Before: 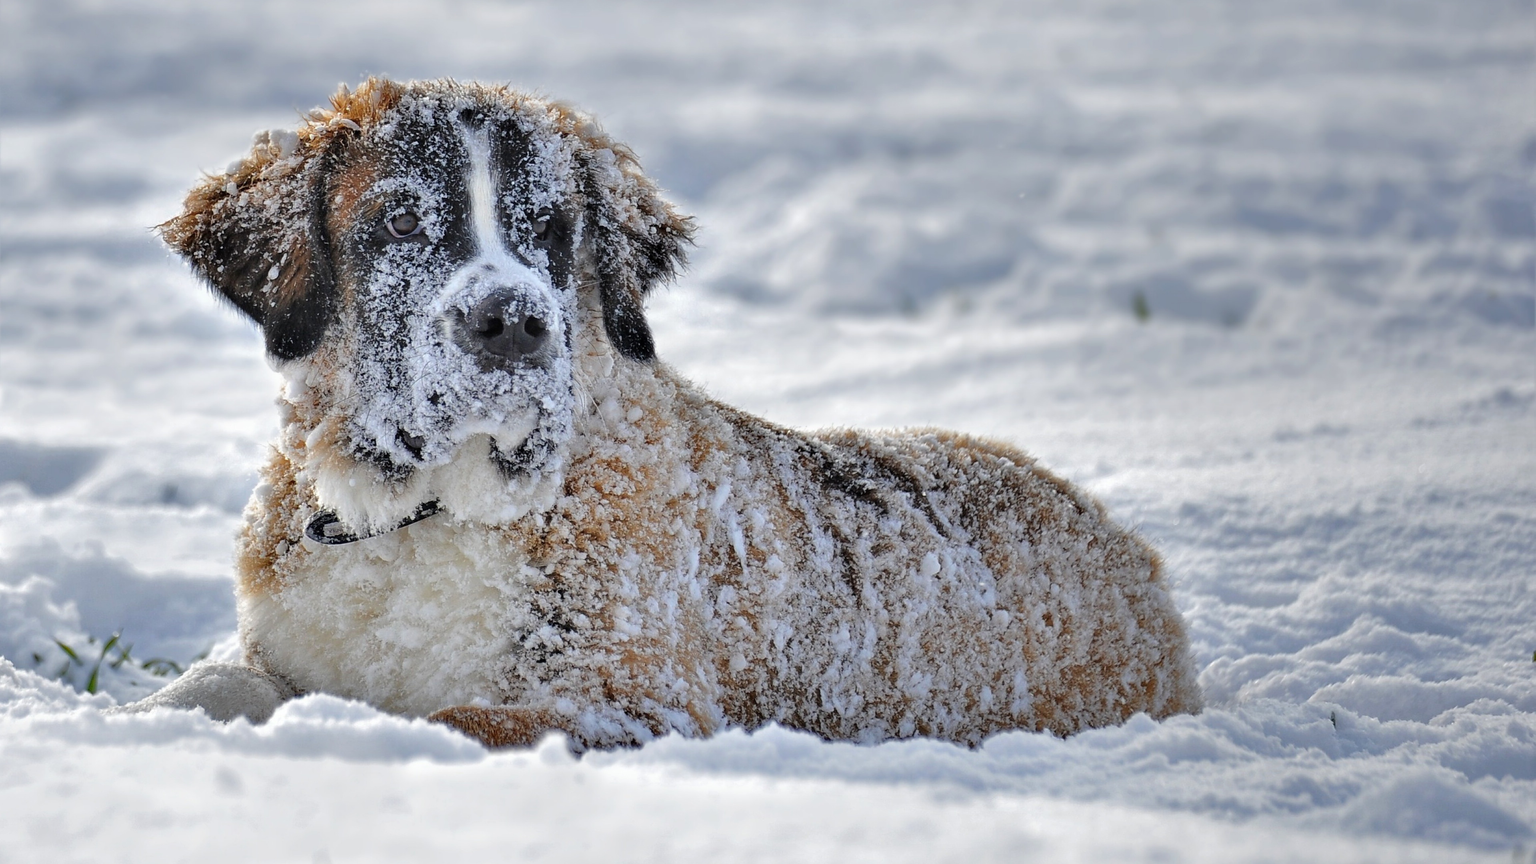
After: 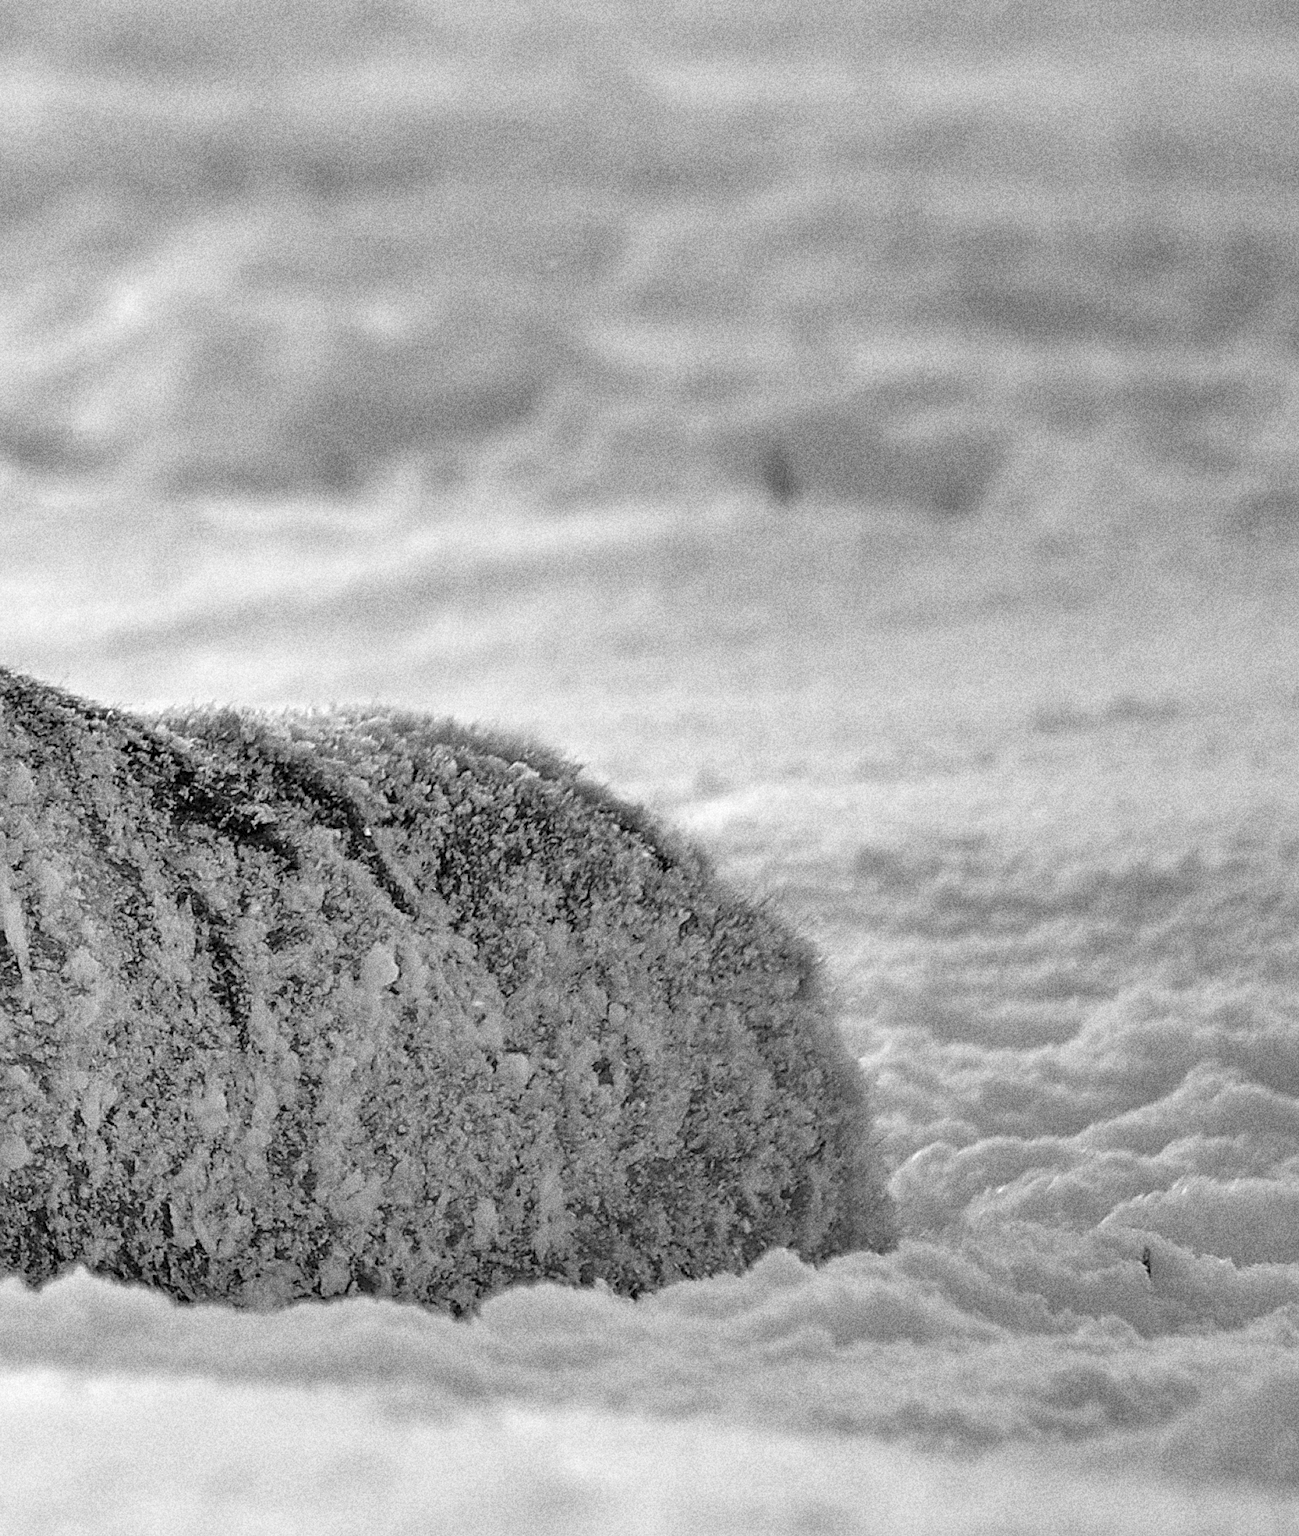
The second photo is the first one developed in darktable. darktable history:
monochrome: a -11.7, b 1.62, size 0.5, highlights 0.38
sharpen: on, module defaults
grain: coarseness 14.49 ISO, strength 48.04%, mid-tones bias 35%
crop: left 47.628%, top 6.643%, right 7.874%
color correction: highlights a* -4.18, highlights b* -10.81
